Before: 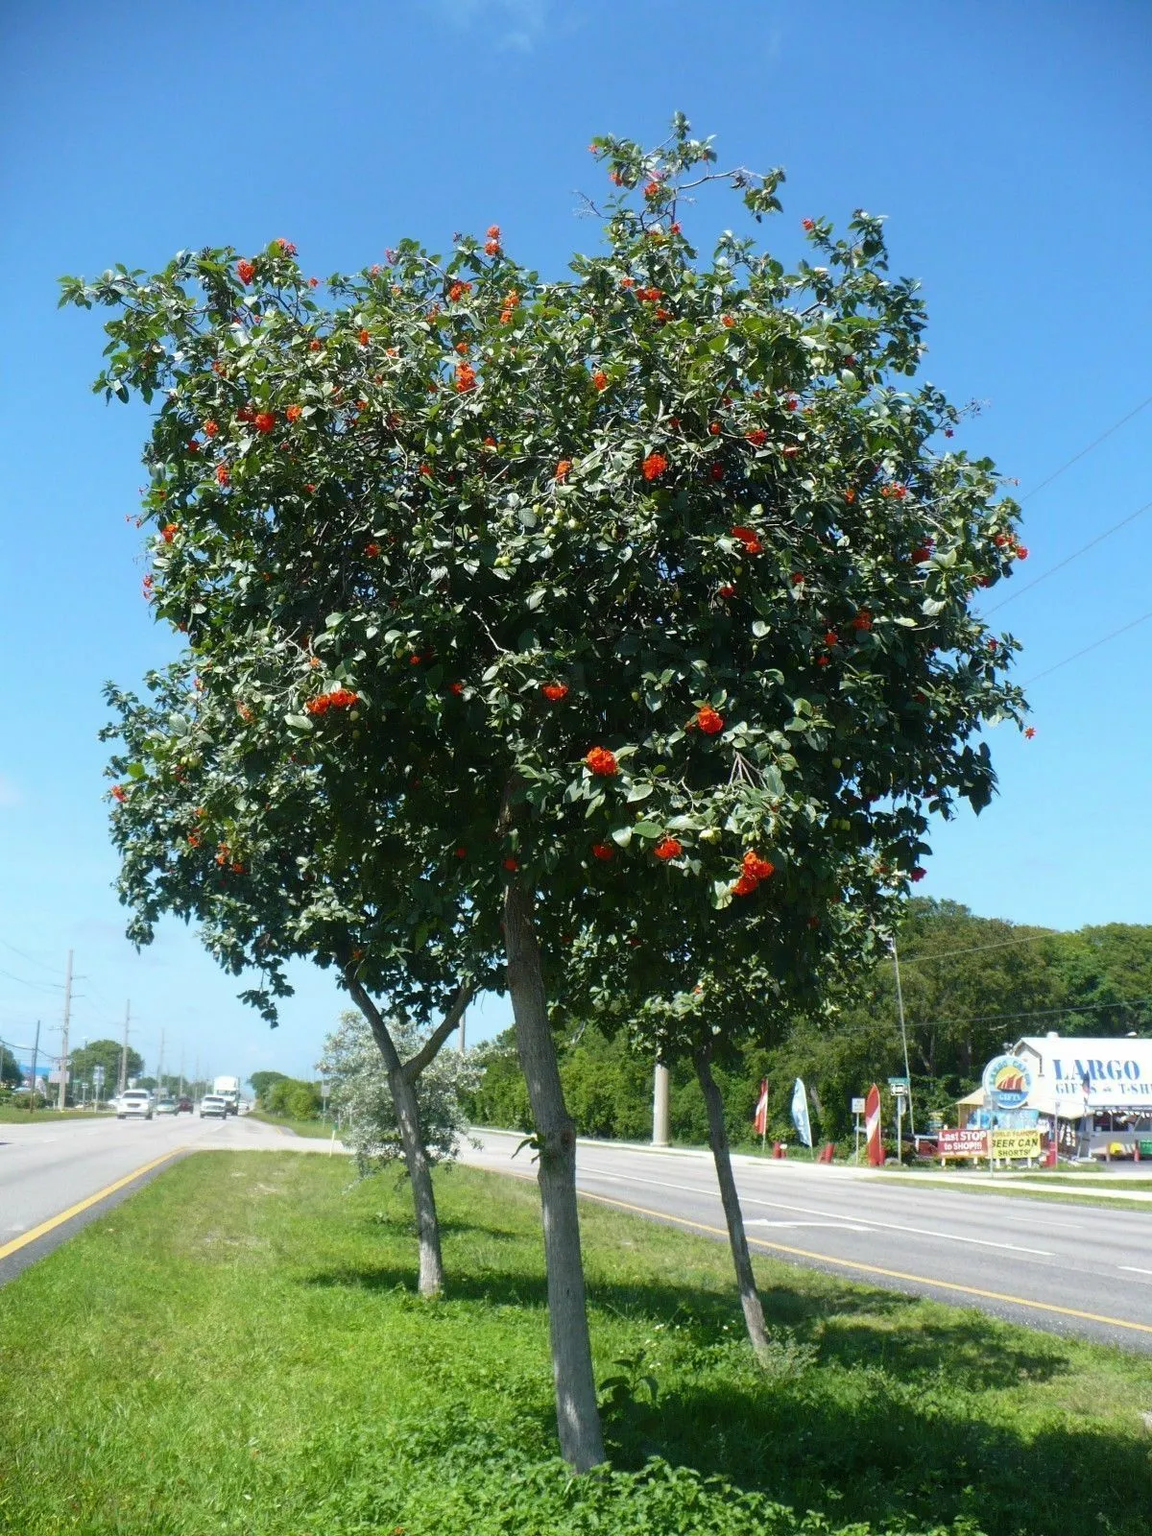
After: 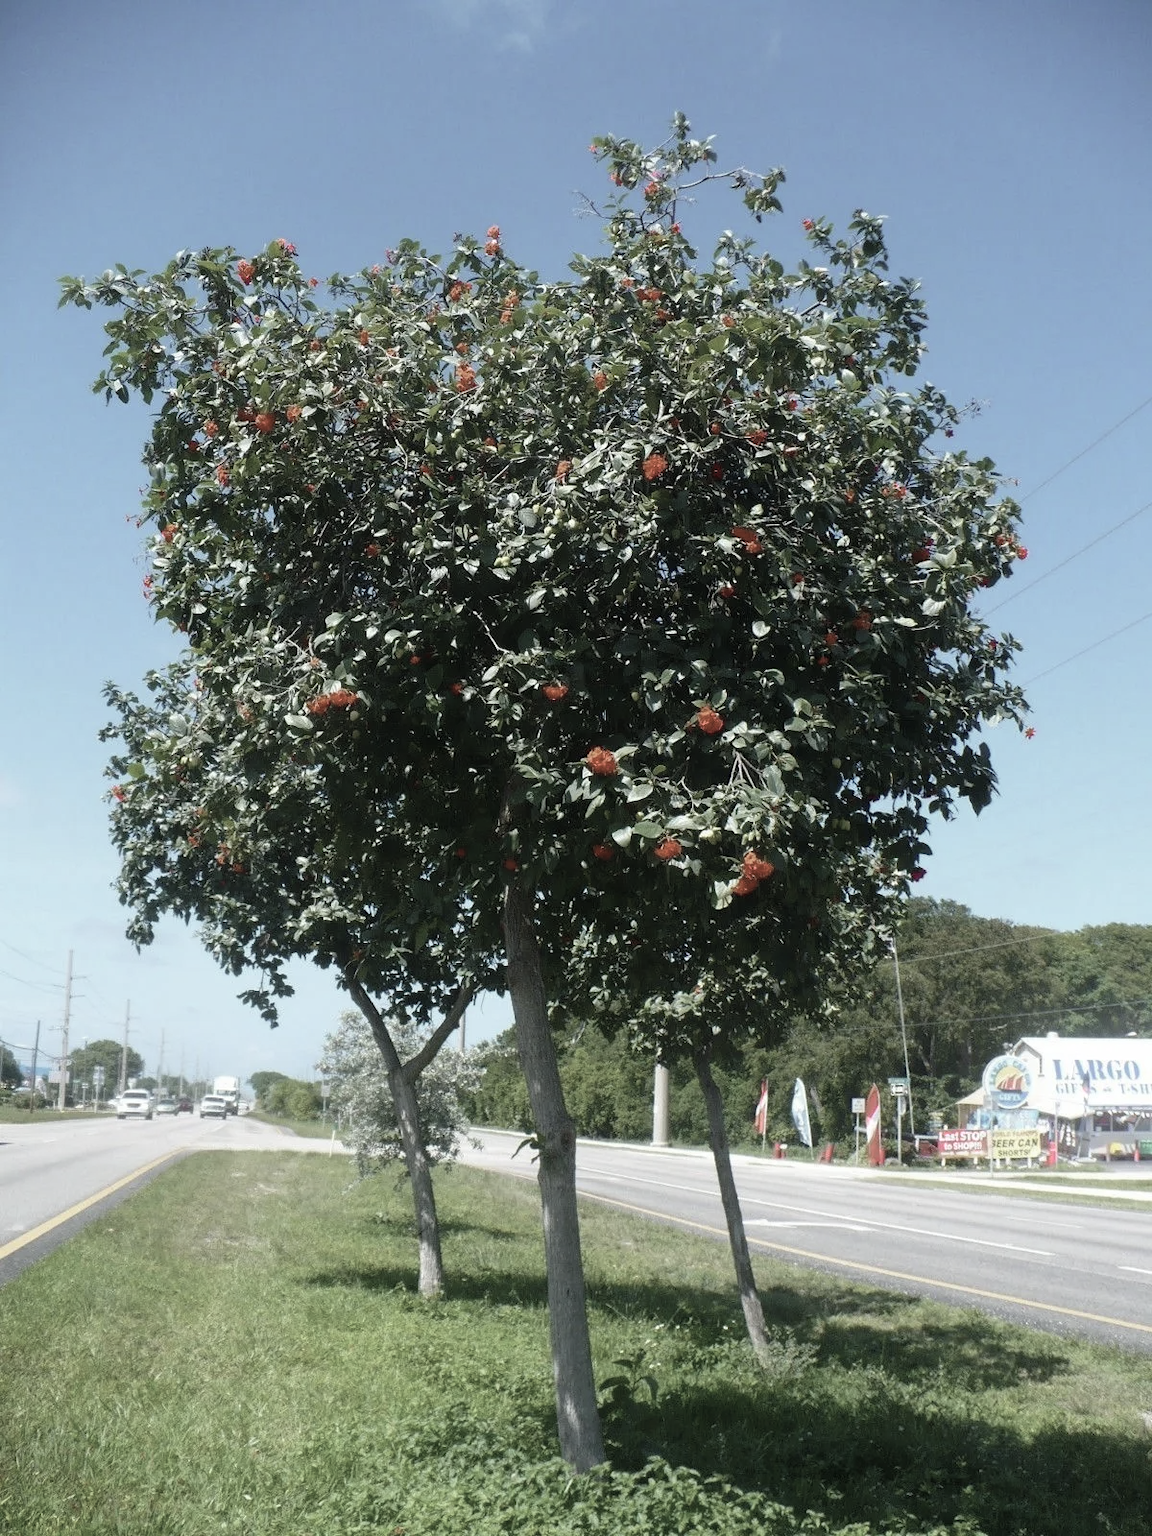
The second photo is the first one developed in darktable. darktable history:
color zones: curves: ch0 [(0, 0.6) (0.129, 0.508) (0.193, 0.483) (0.429, 0.5) (0.571, 0.5) (0.714, 0.5) (0.857, 0.5) (1, 0.6)]; ch1 [(0, 0.481) (0.112, 0.245) (0.213, 0.223) (0.429, 0.233) (0.571, 0.231) (0.683, 0.242) (0.857, 0.296) (1, 0.481)]
bloom: size 15%, threshold 97%, strength 7%
